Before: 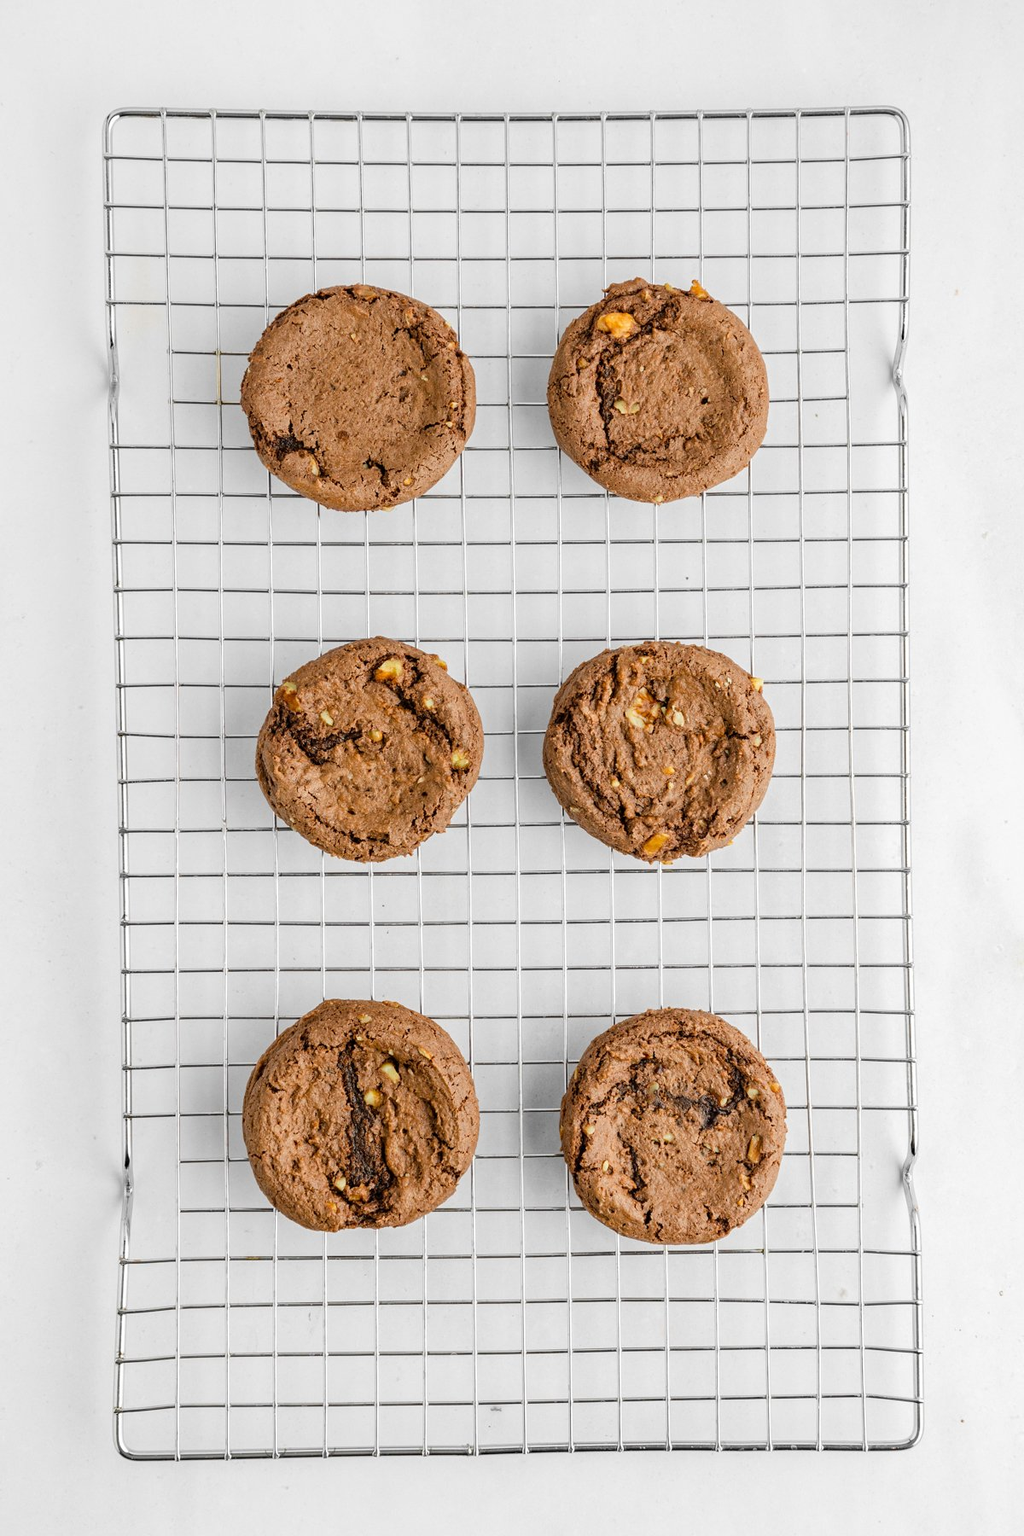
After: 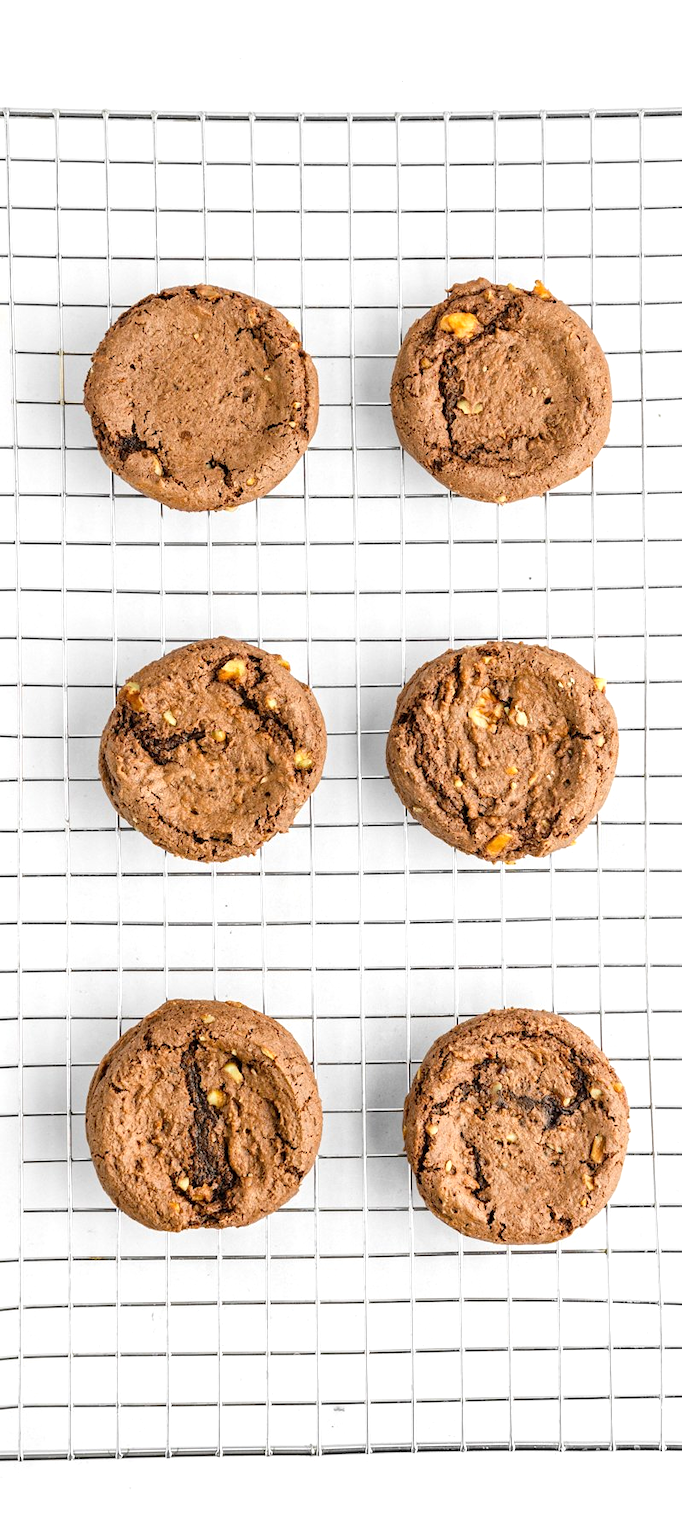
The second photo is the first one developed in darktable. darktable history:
exposure: exposure 0.497 EV, compensate highlight preservation false
crop: left 15.377%, right 17.918%
